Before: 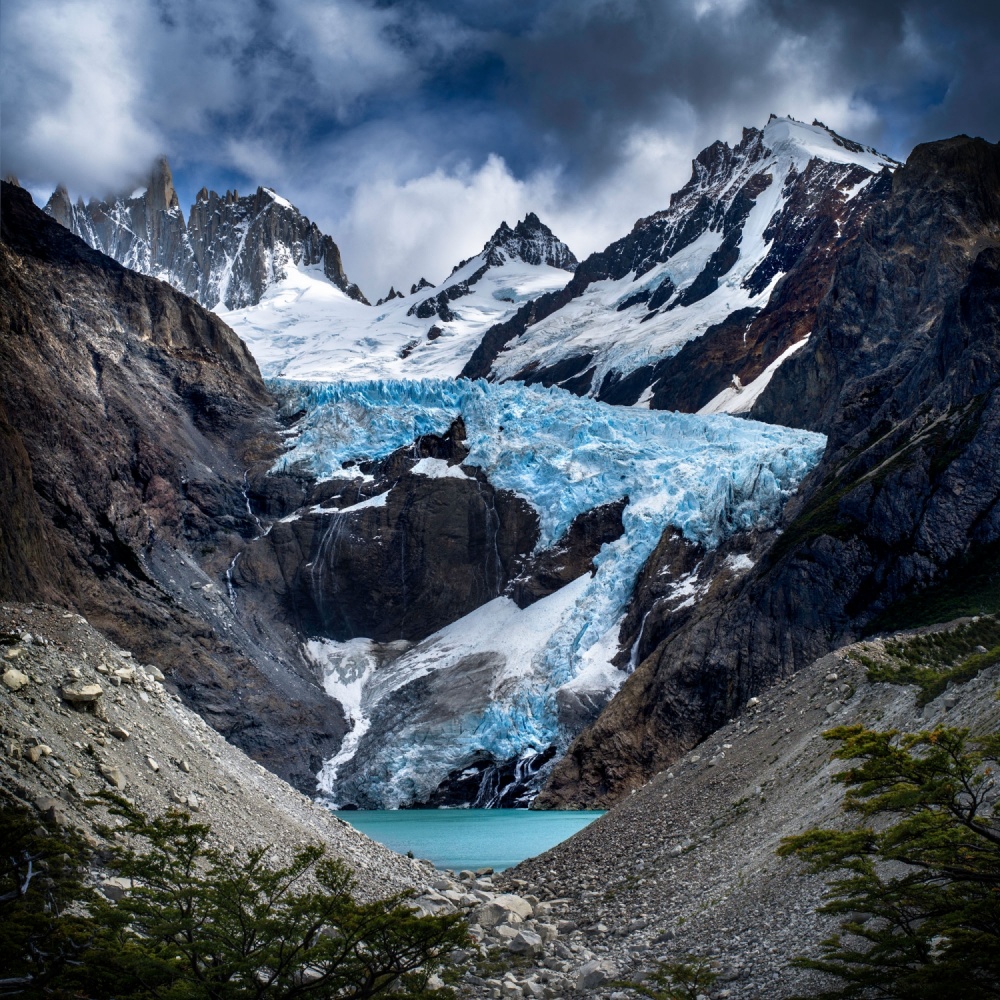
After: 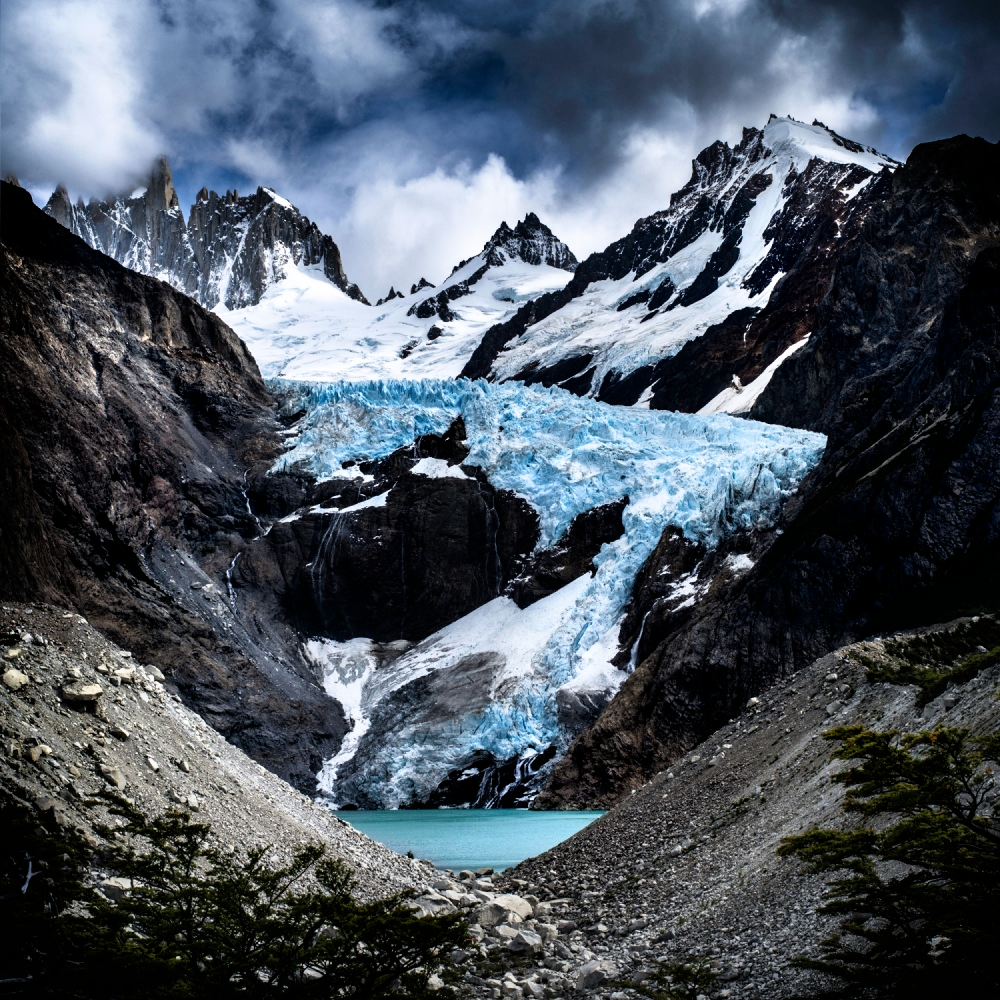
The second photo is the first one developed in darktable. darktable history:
filmic rgb: black relative exposure -6.47 EV, white relative exposure 2.42 EV, target white luminance 99.885%, hardness 5.25, latitude 0.093%, contrast 1.424, highlights saturation mix 1.68%
